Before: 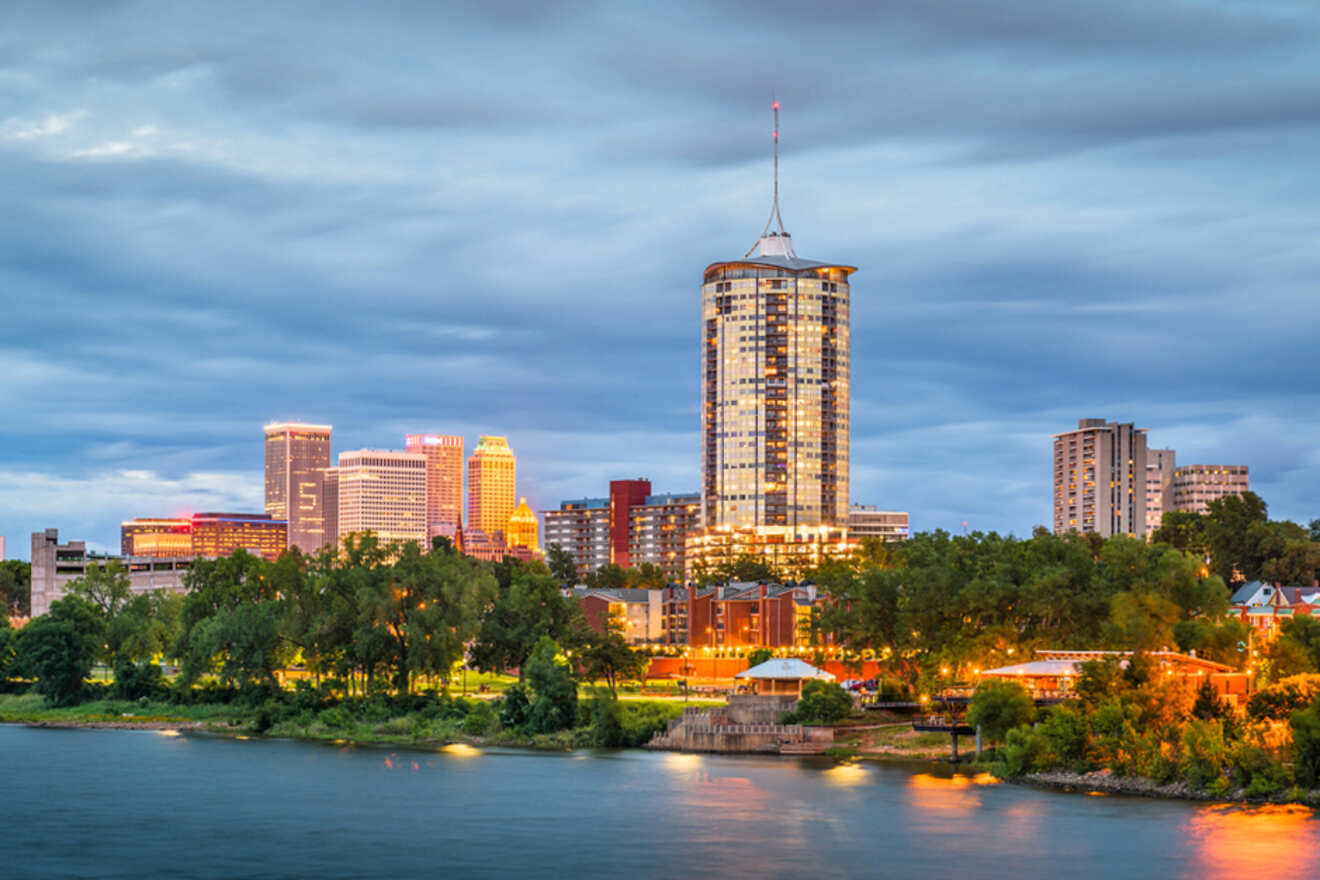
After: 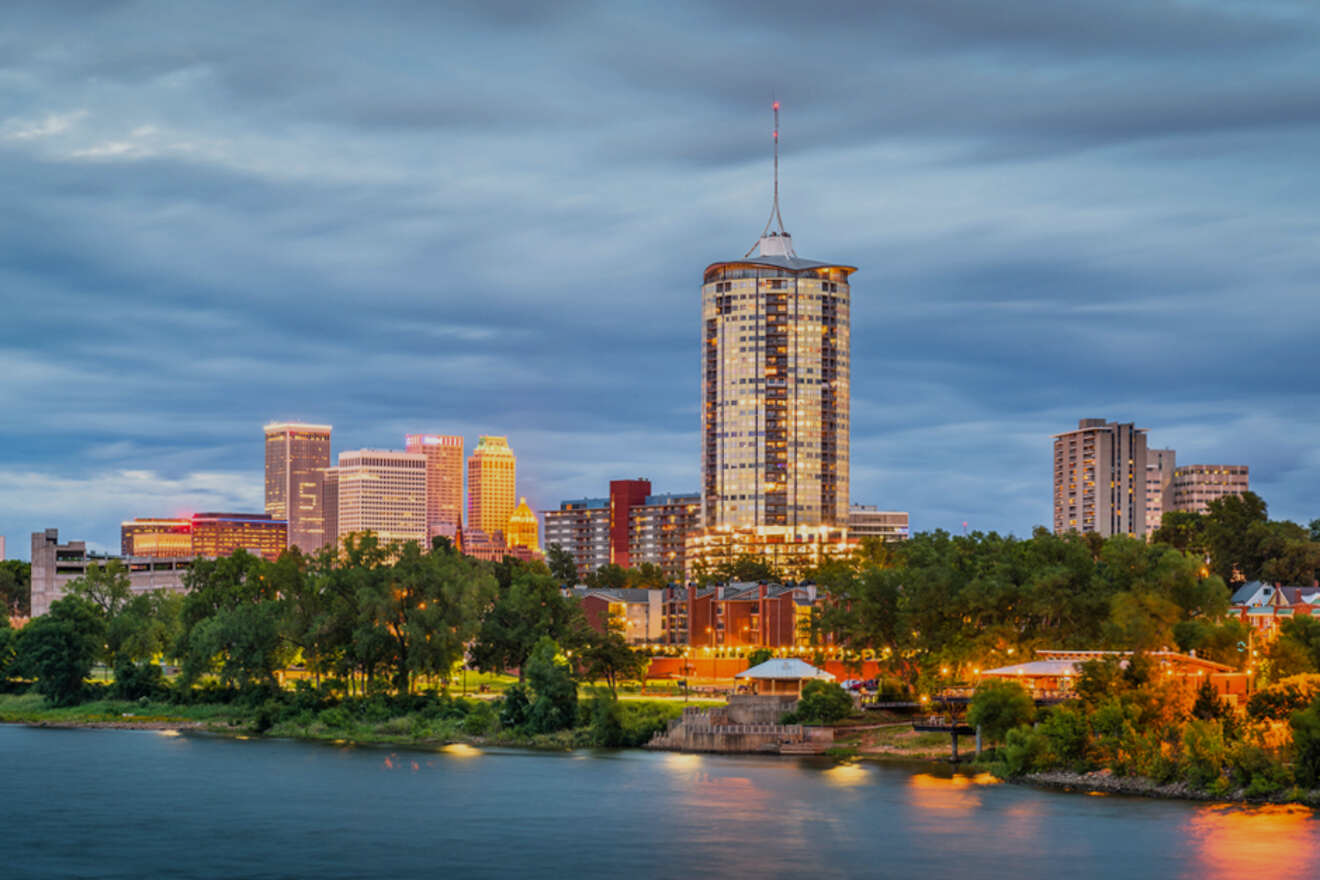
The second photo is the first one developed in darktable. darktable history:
exposure: exposure -0.438 EV, compensate highlight preservation false
